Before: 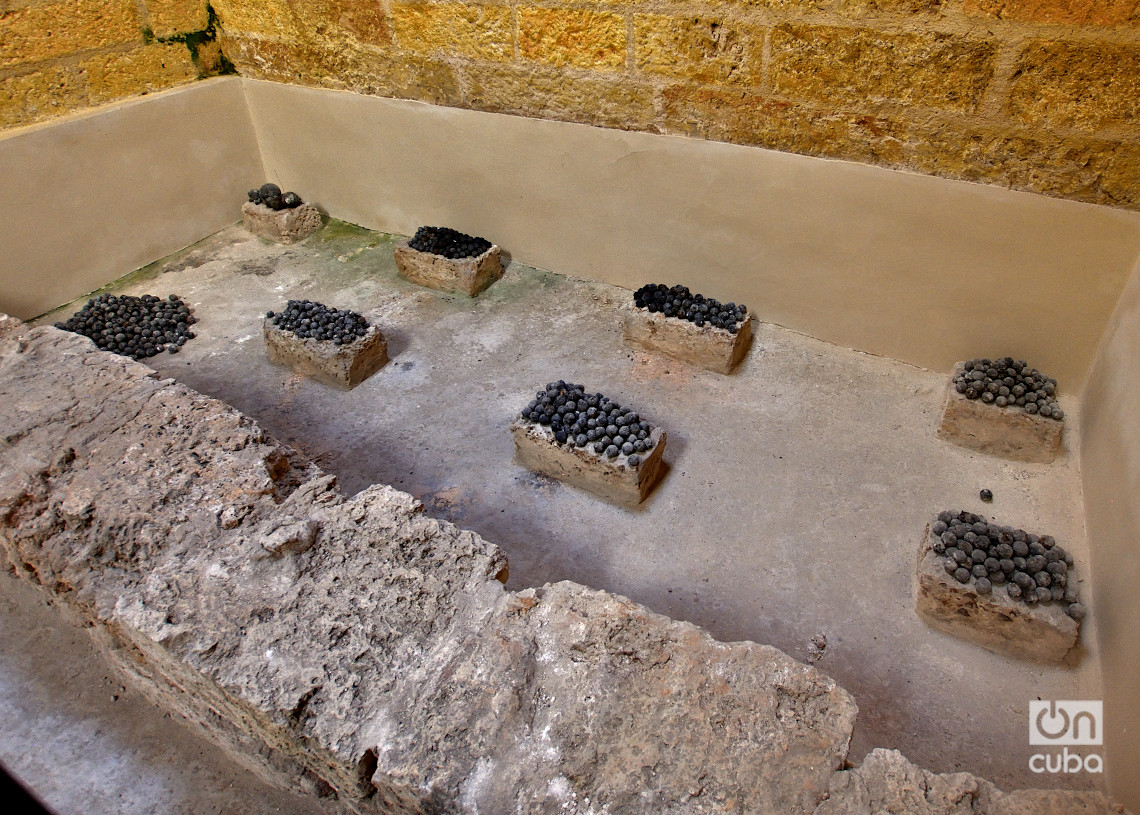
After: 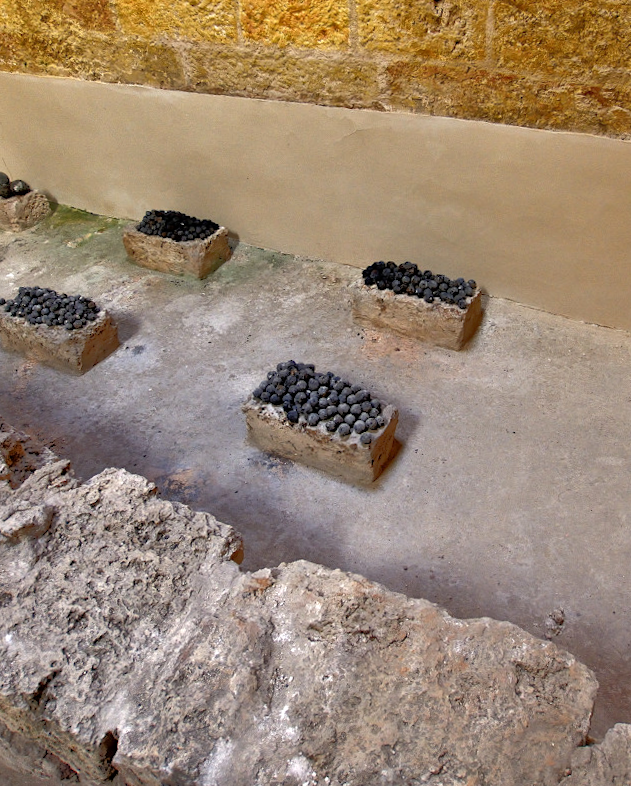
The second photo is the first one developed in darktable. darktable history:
tone equalizer: -8 EV -0.528 EV, -7 EV -0.319 EV, -6 EV -0.083 EV, -5 EV 0.413 EV, -4 EV 0.985 EV, -3 EV 0.791 EV, -2 EV -0.01 EV, -1 EV 0.14 EV, +0 EV -0.012 EV, smoothing 1
crop and rotate: left 22.516%, right 21.234%
rotate and perspective: rotation -1.32°, lens shift (horizontal) -0.031, crop left 0.015, crop right 0.985, crop top 0.047, crop bottom 0.982
